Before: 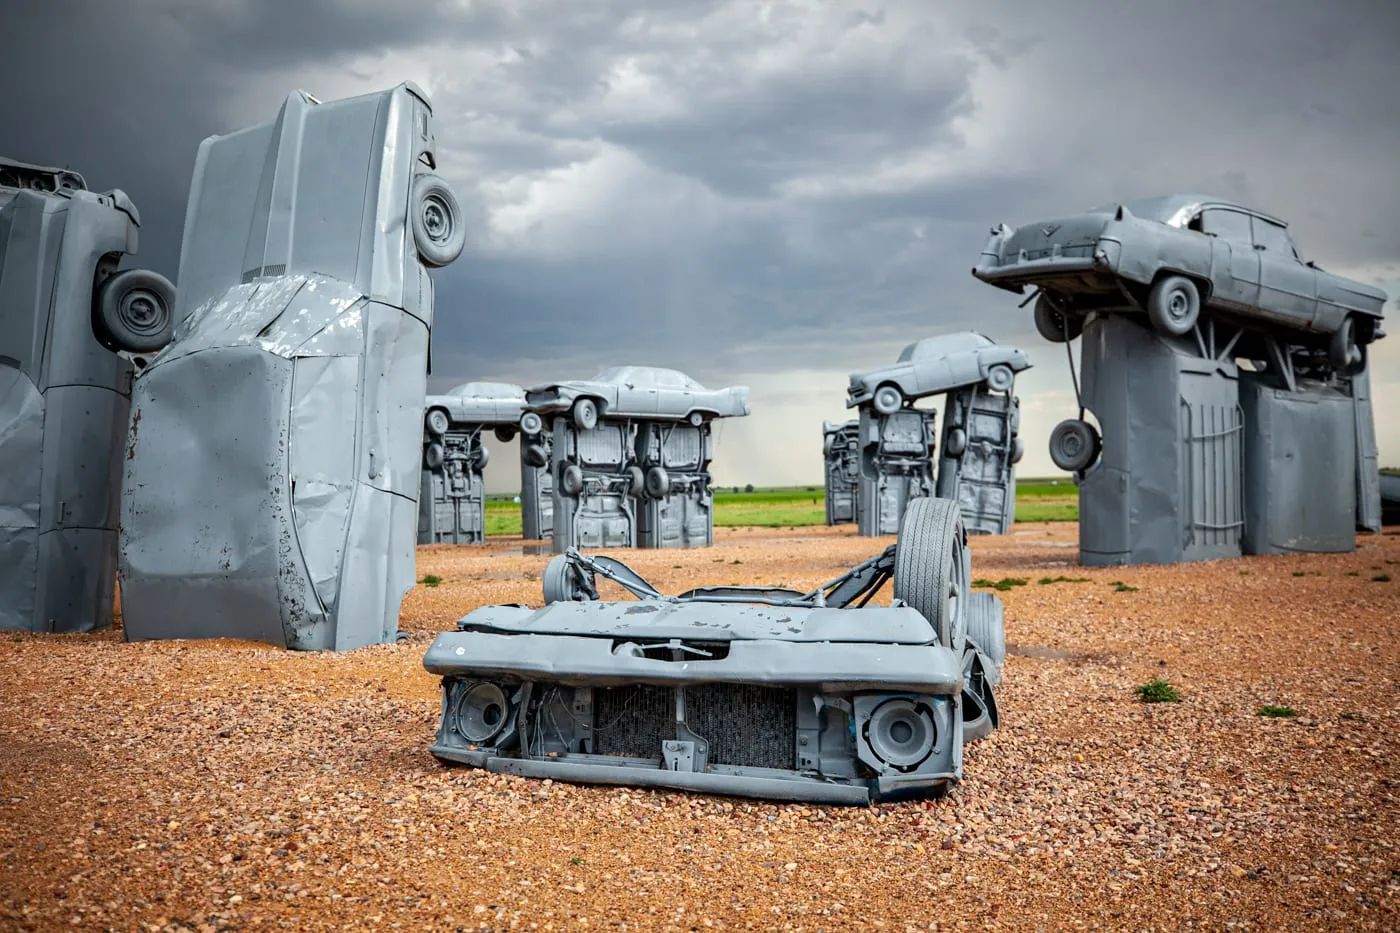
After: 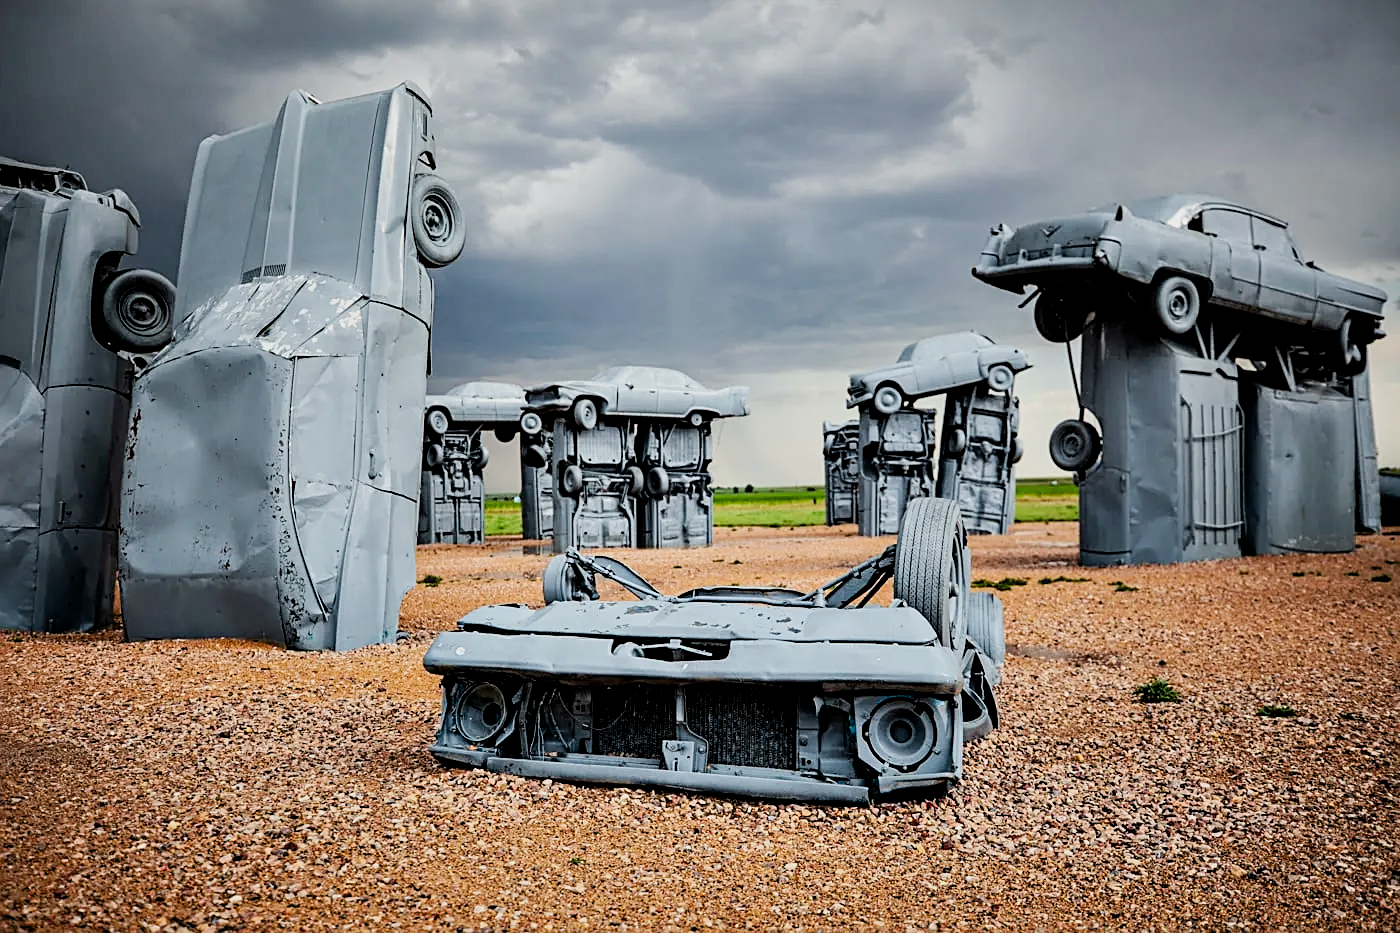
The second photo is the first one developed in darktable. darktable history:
contrast equalizer: y [[0.6 ×6], [0.55 ×6], [0 ×6], [0 ×6], [0 ×6]]
sharpen: amount 0.49
filmic rgb: black relative exposure -7.65 EV, white relative exposure 4.56 EV, hardness 3.61
